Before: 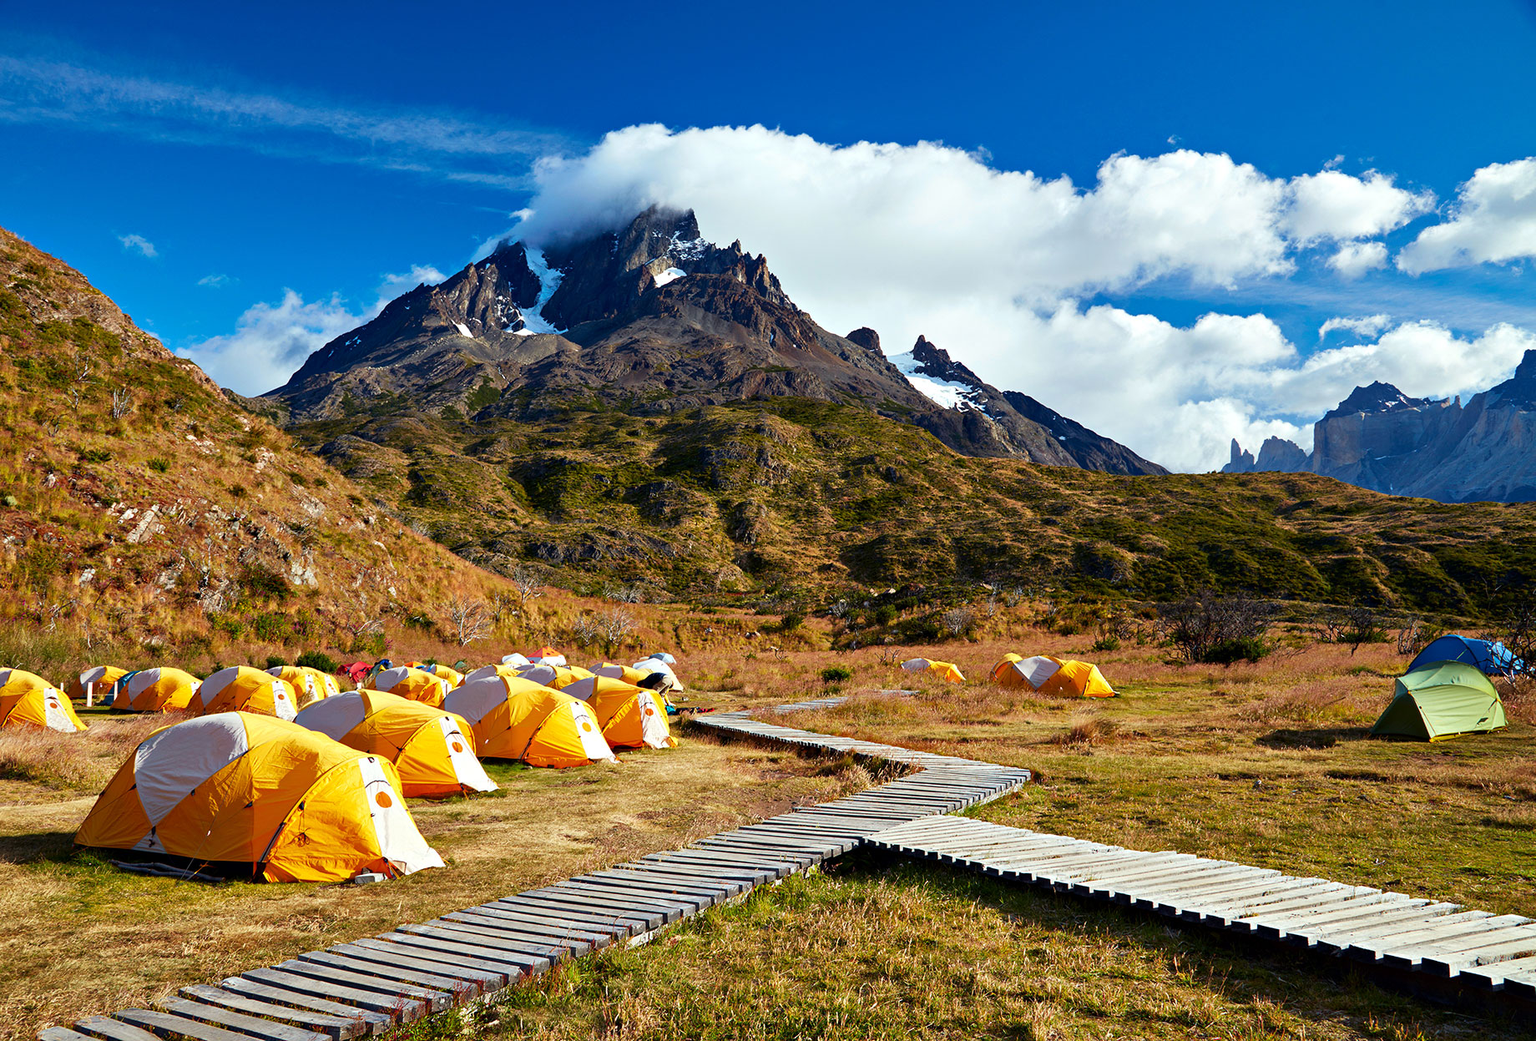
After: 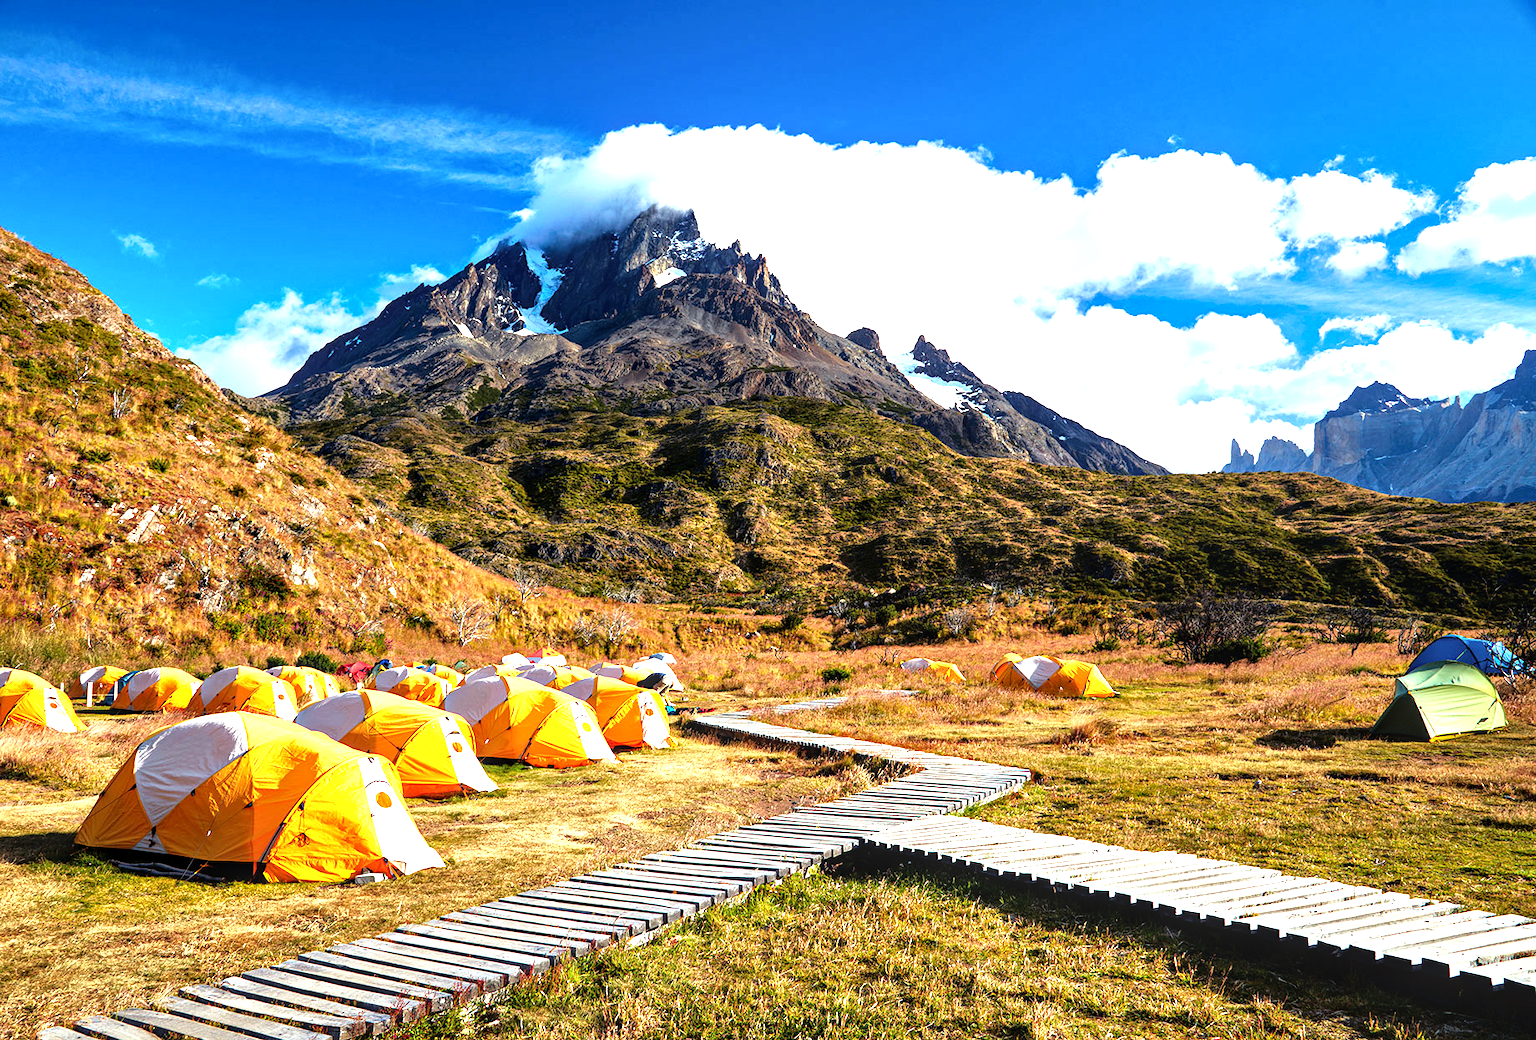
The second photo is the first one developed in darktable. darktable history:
local contrast: on, module defaults
tone equalizer: -8 EV -1.05 EV, -7 EV -0.999 EV, -6 EV -0.873 EV, -5 EV -0.587 EV, -3 EV 0.588 EV, -2 EV 0.886 EV, -1 EV 0.993 EV, +0 EV 1.06 EV
